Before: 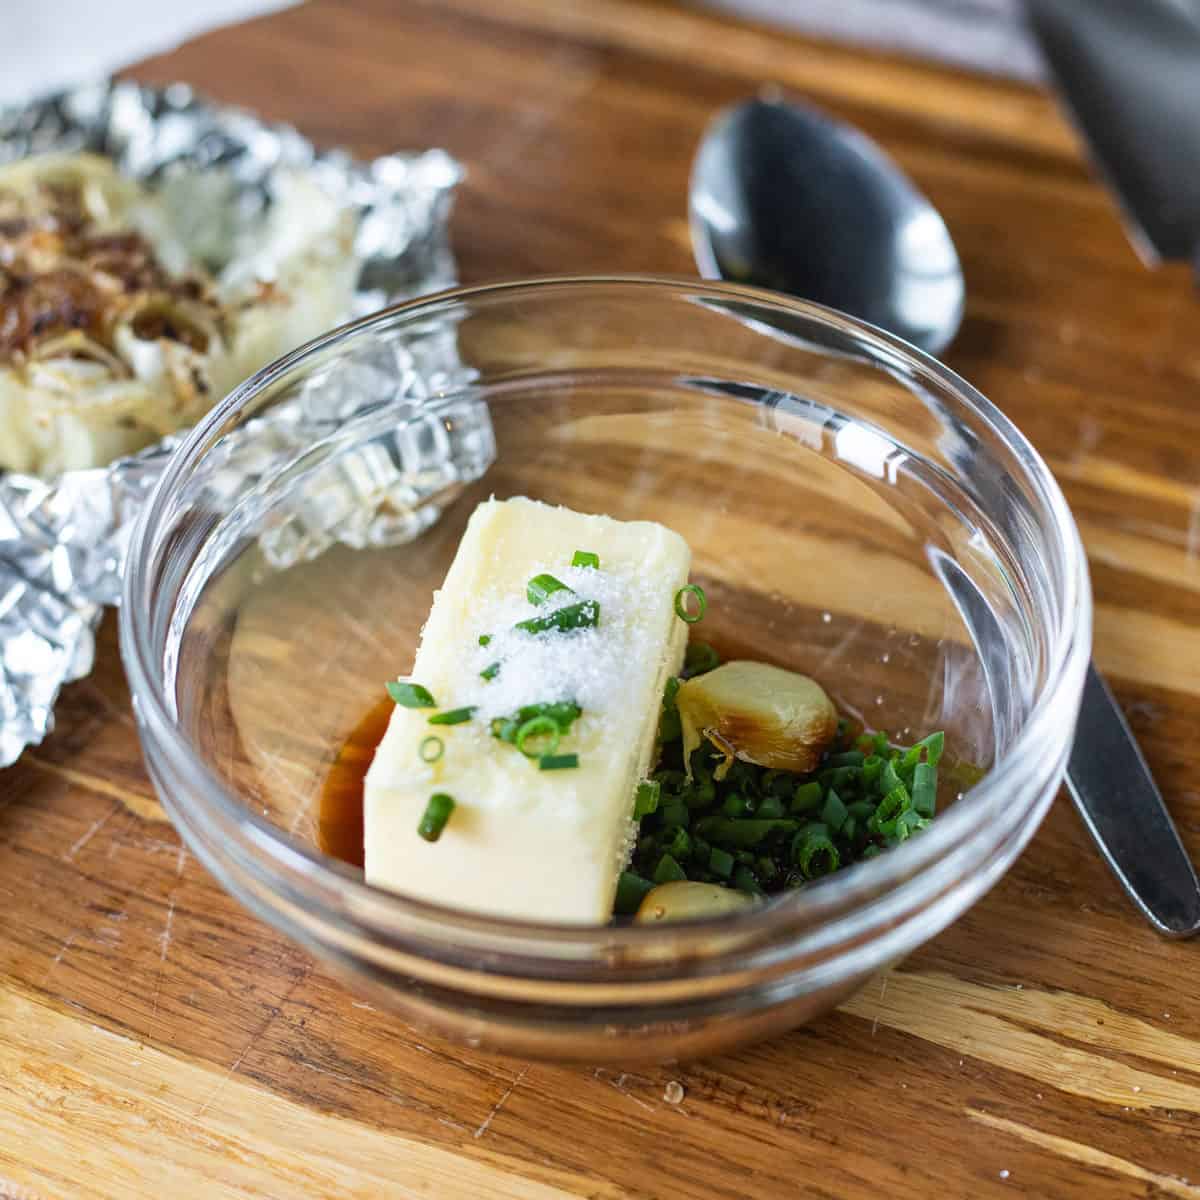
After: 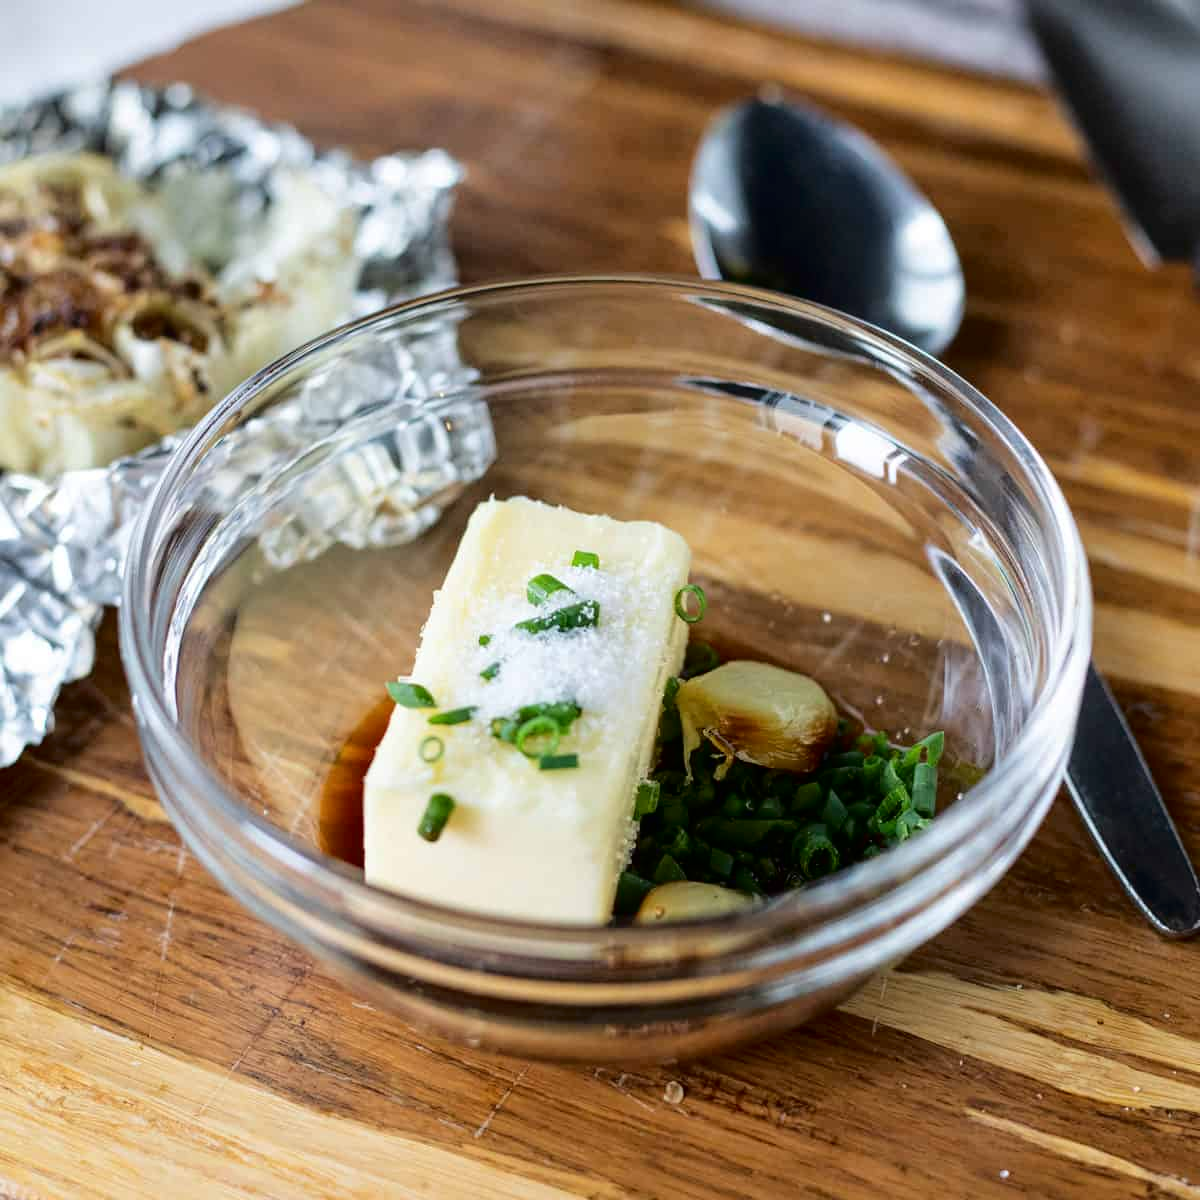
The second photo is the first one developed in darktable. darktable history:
fill light: exposure -2 EV, width 8.6
